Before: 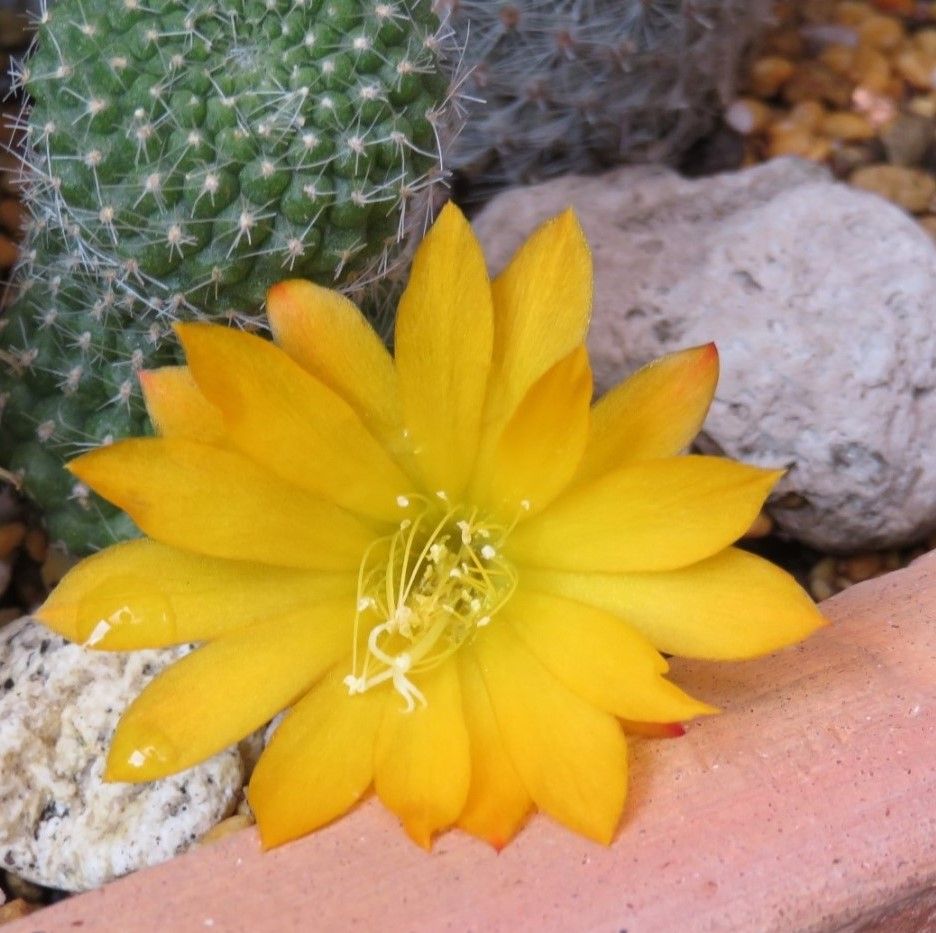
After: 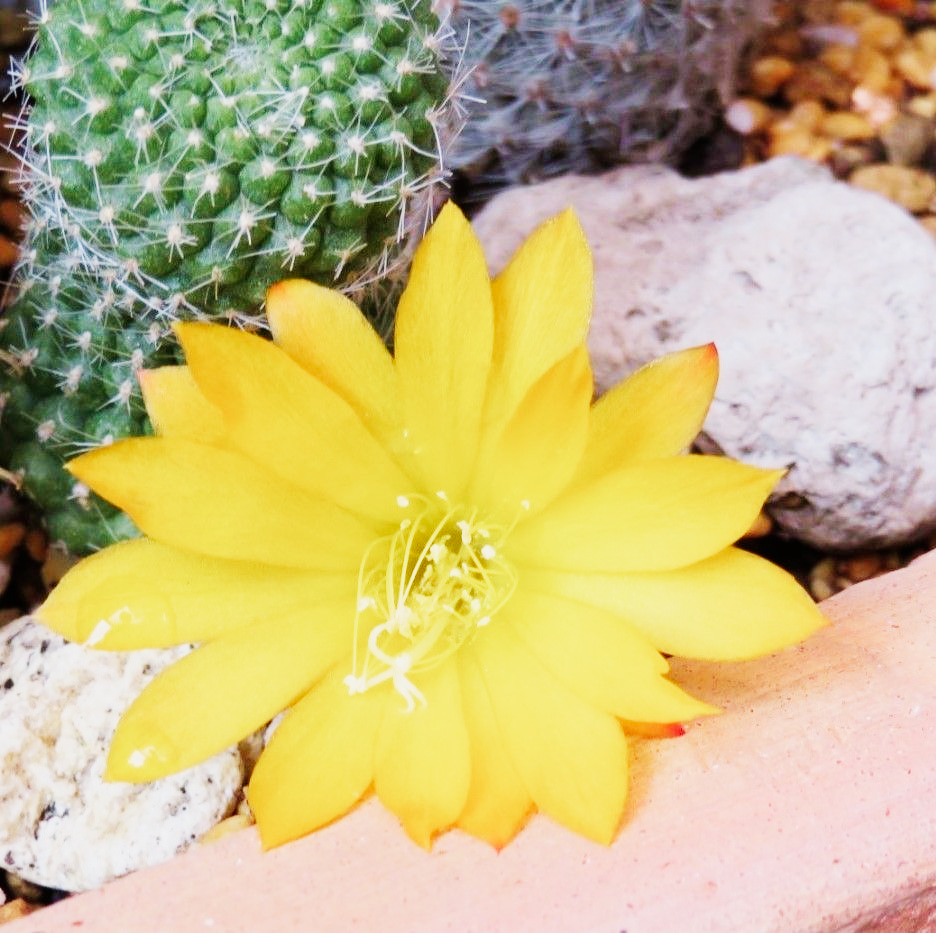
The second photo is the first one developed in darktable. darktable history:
sigmoid: contrast 1.8, skew -0.2, preserve hue 0%, red attenuation 0.1, red rotation 0.035, green attenuation 0.1, green rotation -0.017, blue attenuation 0.15, blue rotation -0.052, base primaries Rec2020
velvia: on, module defaults
exposure: exposure 1 EV, compensate highlight preservation false
